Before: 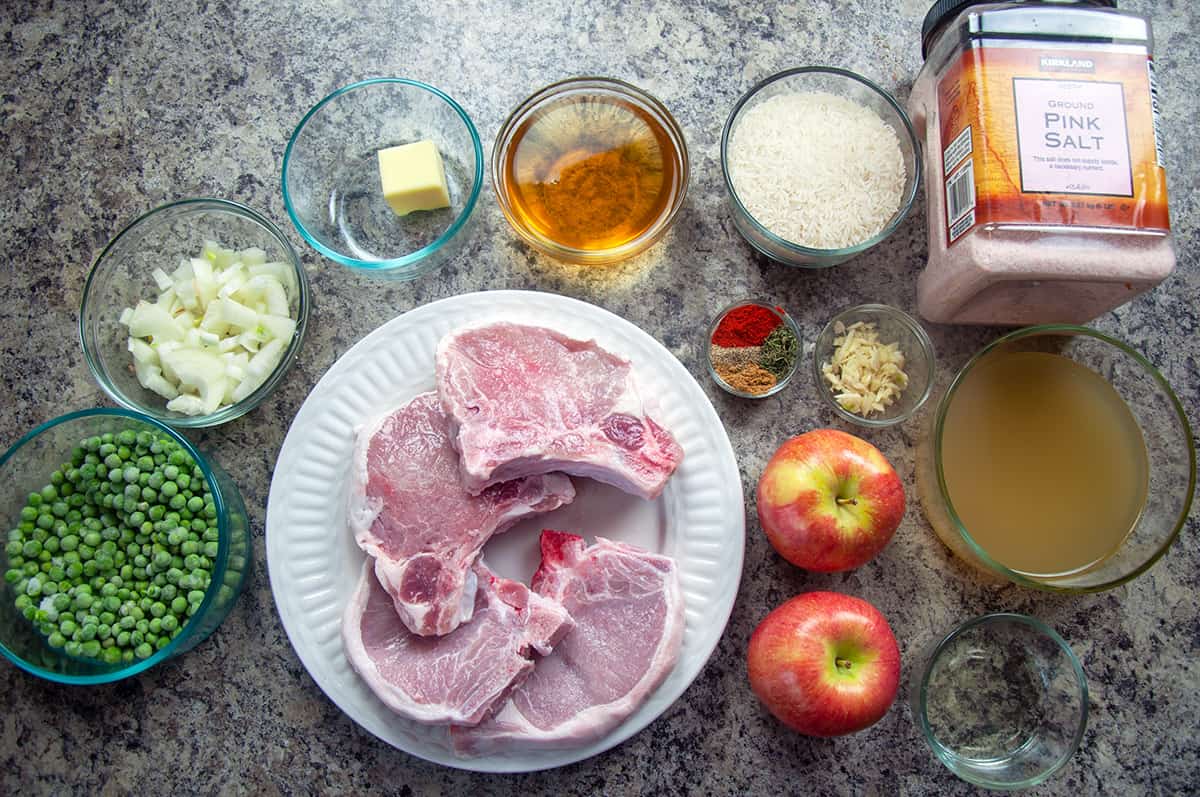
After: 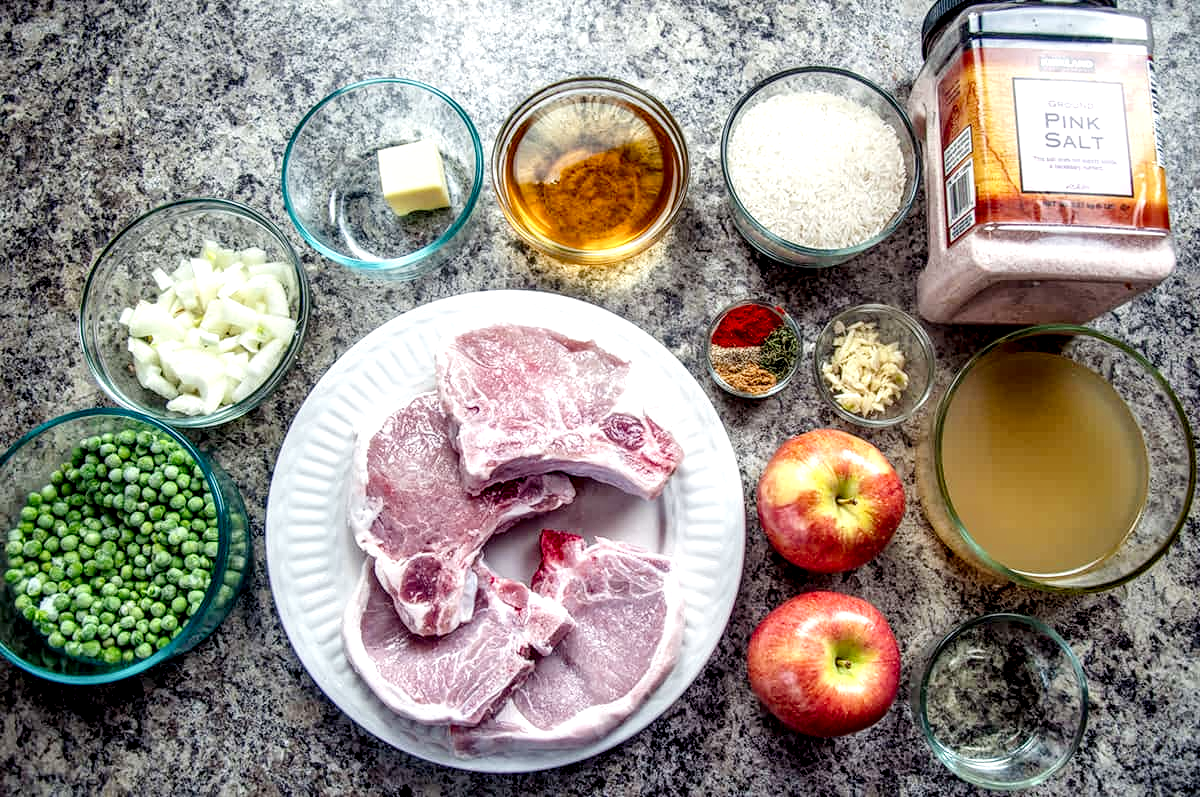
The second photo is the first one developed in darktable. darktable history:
tone curve: curves: ch0 [(0, 0.01) (0.052, 0.045) (0.136, 0.133) (0.29, 0.332) (0.453, 0.531) (0.676, 0.751) (0.89, 0.919) (1, 1)]; ch1 [(0, 0) (0.094, 0.081) (0.285, 0.299) (0.385, 0.403) (0.447, 0.429) (0.495, 0.496) (0.544, 0.552) (0.589, 0.612) (0.722, 0.728) (1, 1)]; ch2 [(0, 0) (0.257, 0.217) (0.43, 0.421) (0.498, 0.507) (0.531, 0.544) (0.56, 0.579) (0.625, 0.642) (1, 1)], preserve colors none
local contrast: highlights 16%, detail 188%
